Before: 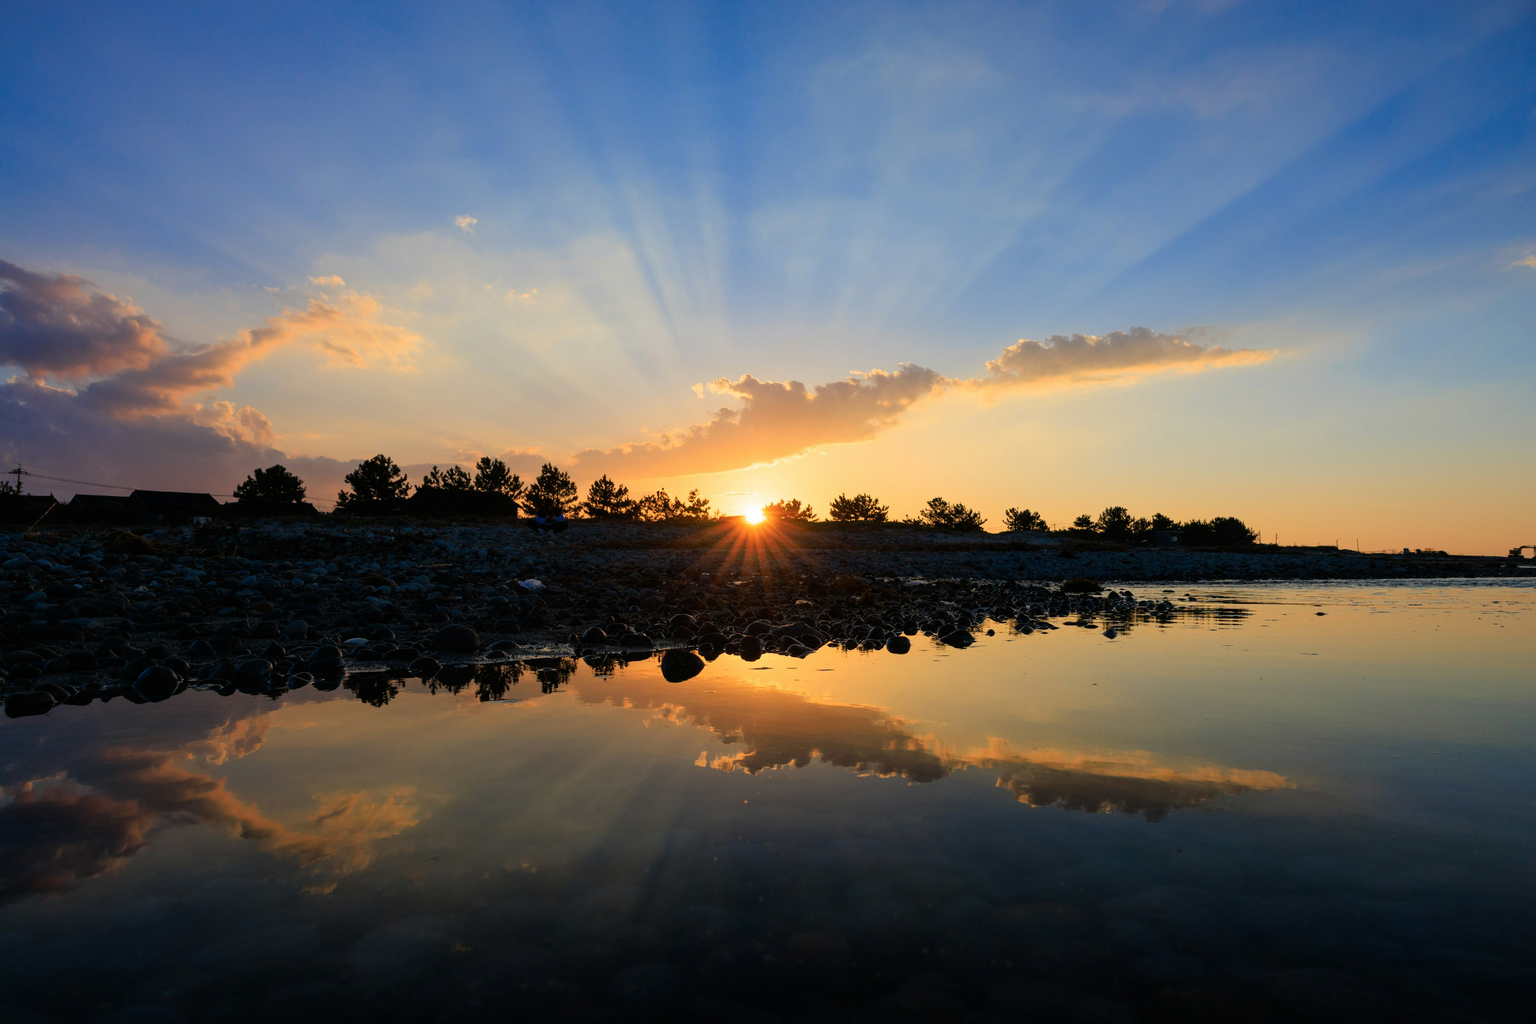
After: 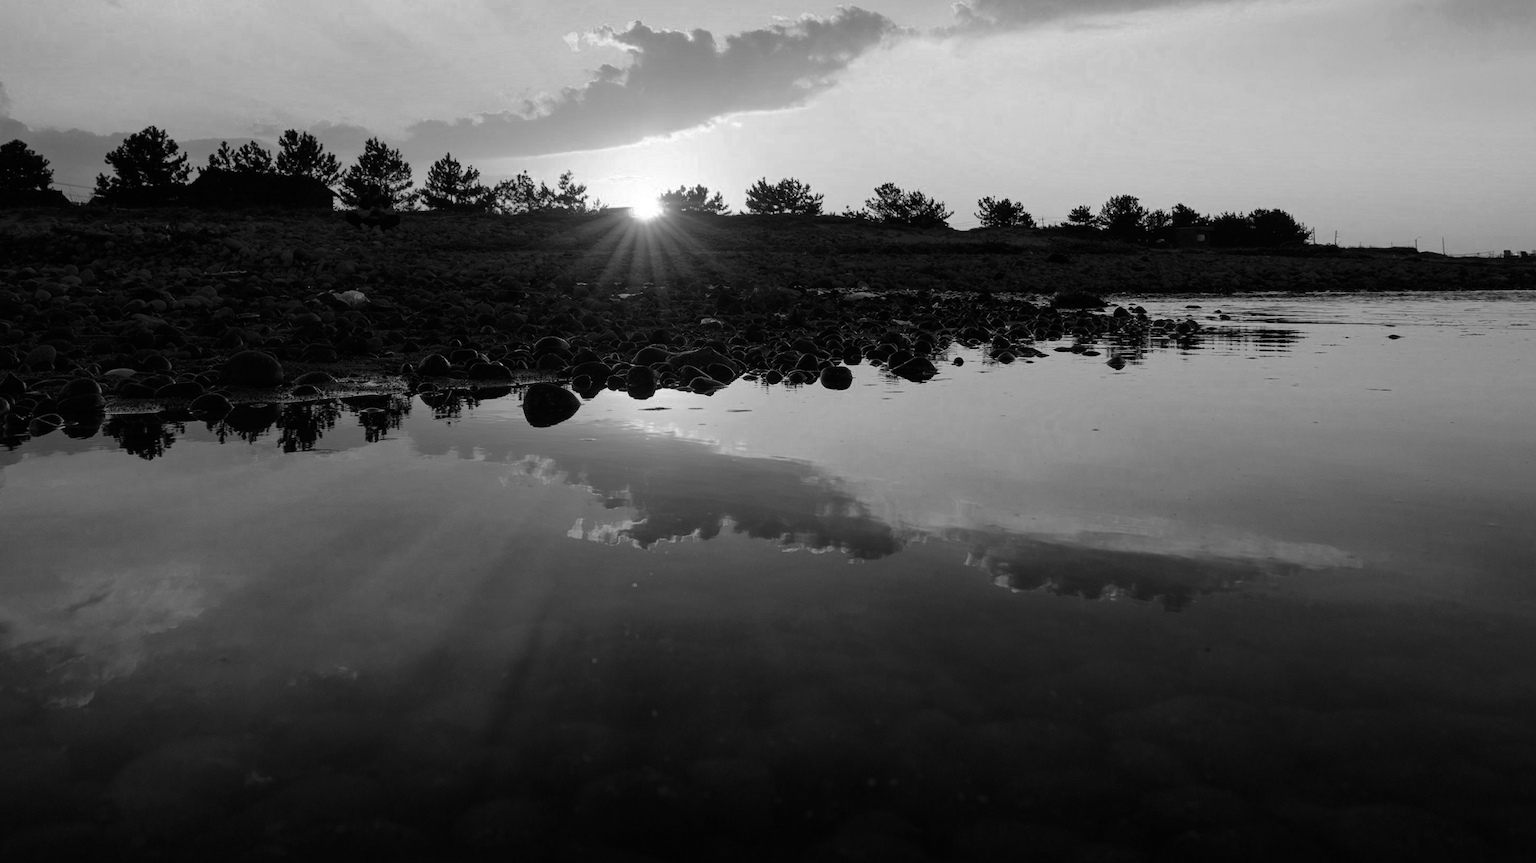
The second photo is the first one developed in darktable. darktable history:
crop and rotate: left 17.299%, top 35.115%, right 7.015%, bottom 1.024%
color zones: curves: ch0 [(0.002, 0.593) (0.143, 0.417) (0.285, 0.541) (0.455, 0.289) (0.608, 0.327) (0.727, 0.283) (0.869, 0.571) (1, 0.603)]; ch1 [(0, 0) (0.143, 0) (0.286, 0) (0.429, 0) (0.571, 0) (0.714, 0) (0.857, 0)]
